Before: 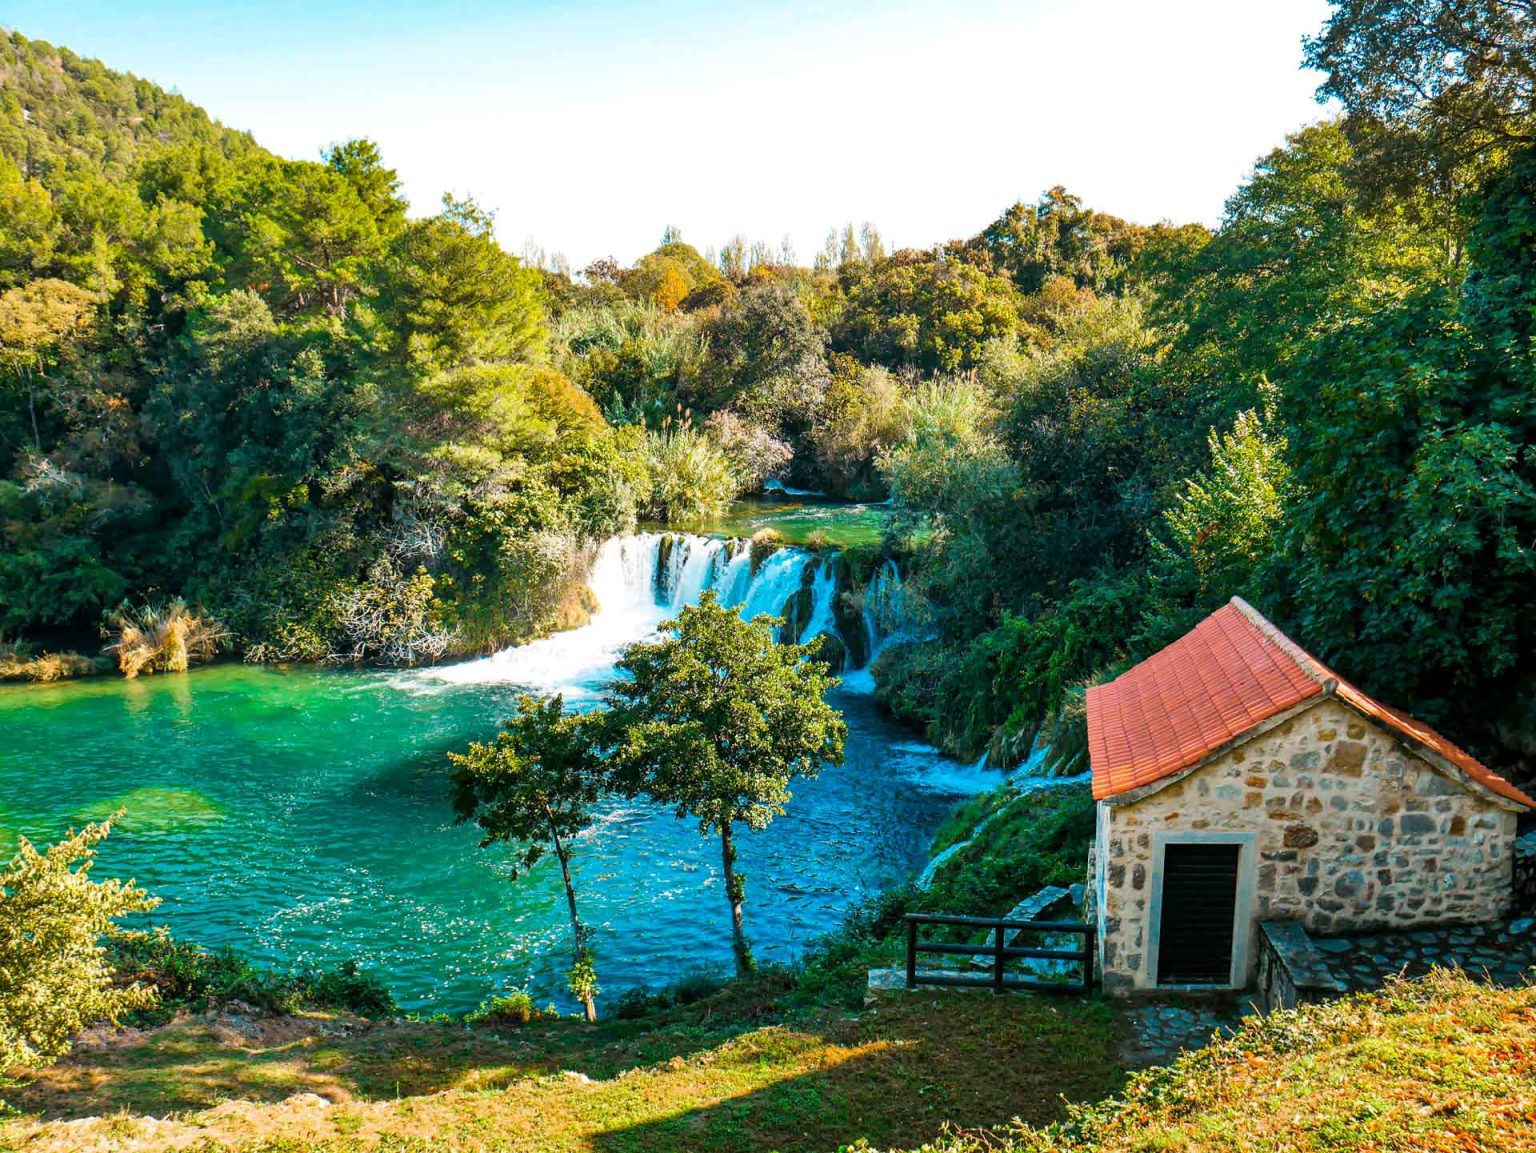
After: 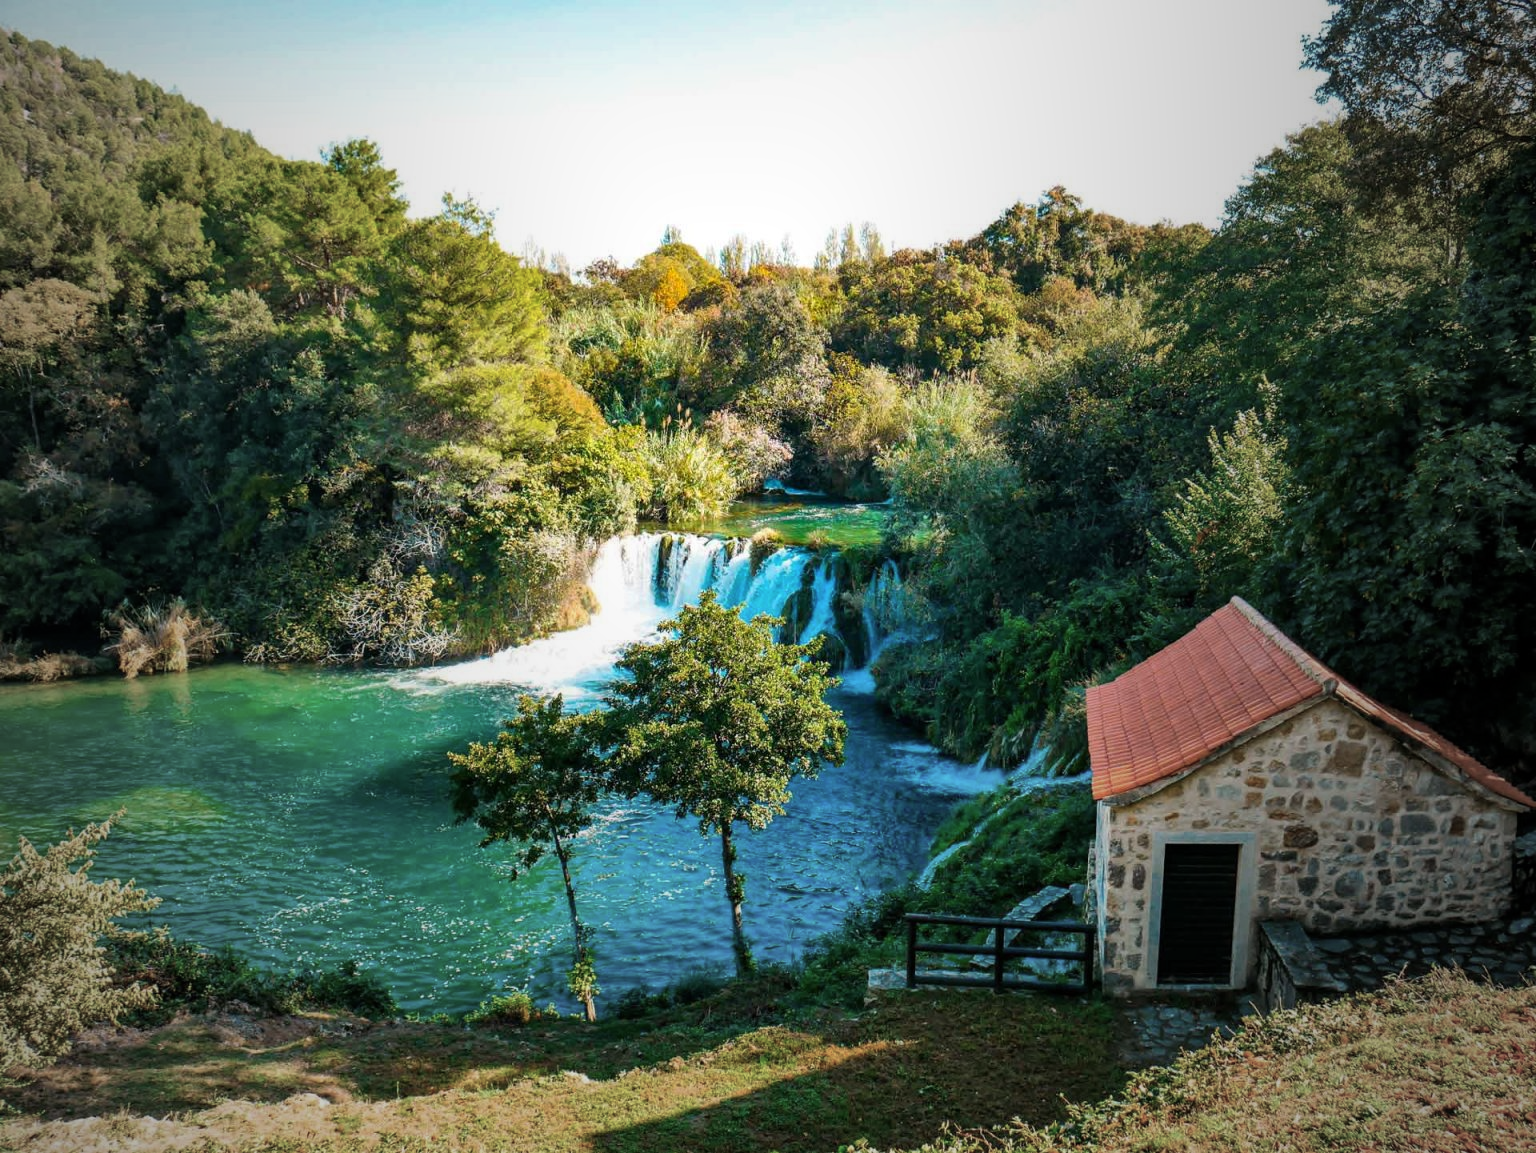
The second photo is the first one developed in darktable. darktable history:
vignetting: fall-off start 18.33%, fall-off radius 136.93%, brightness -0.575, center (-0.054, -0.358), width/height ratio 0.616, shape 0.595
